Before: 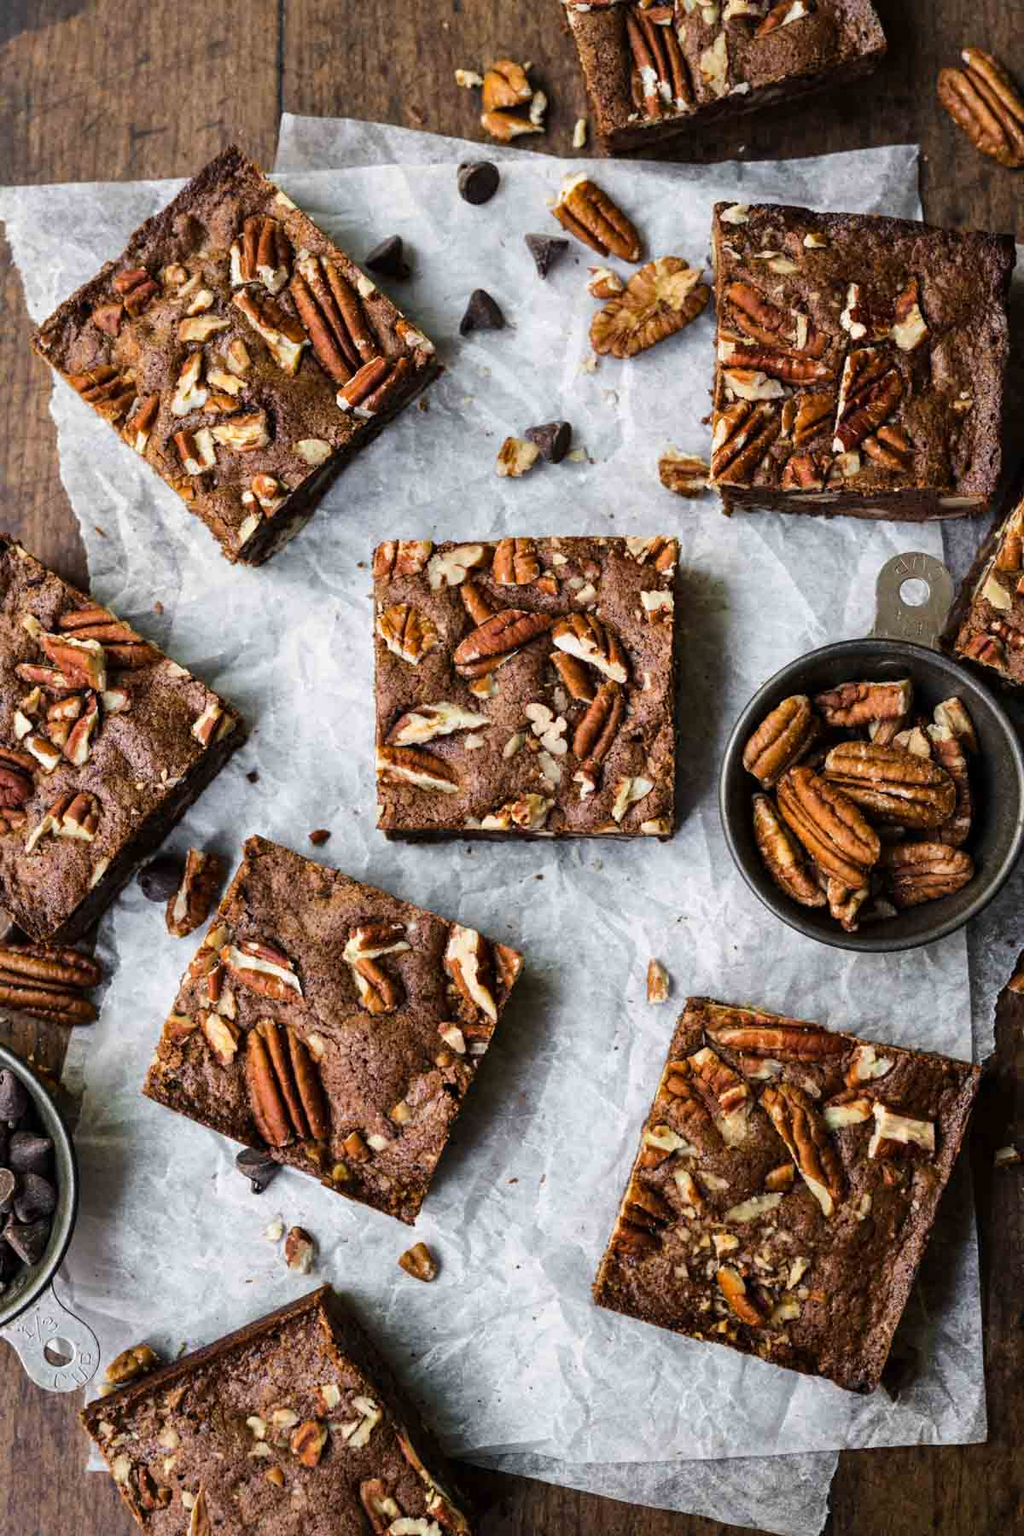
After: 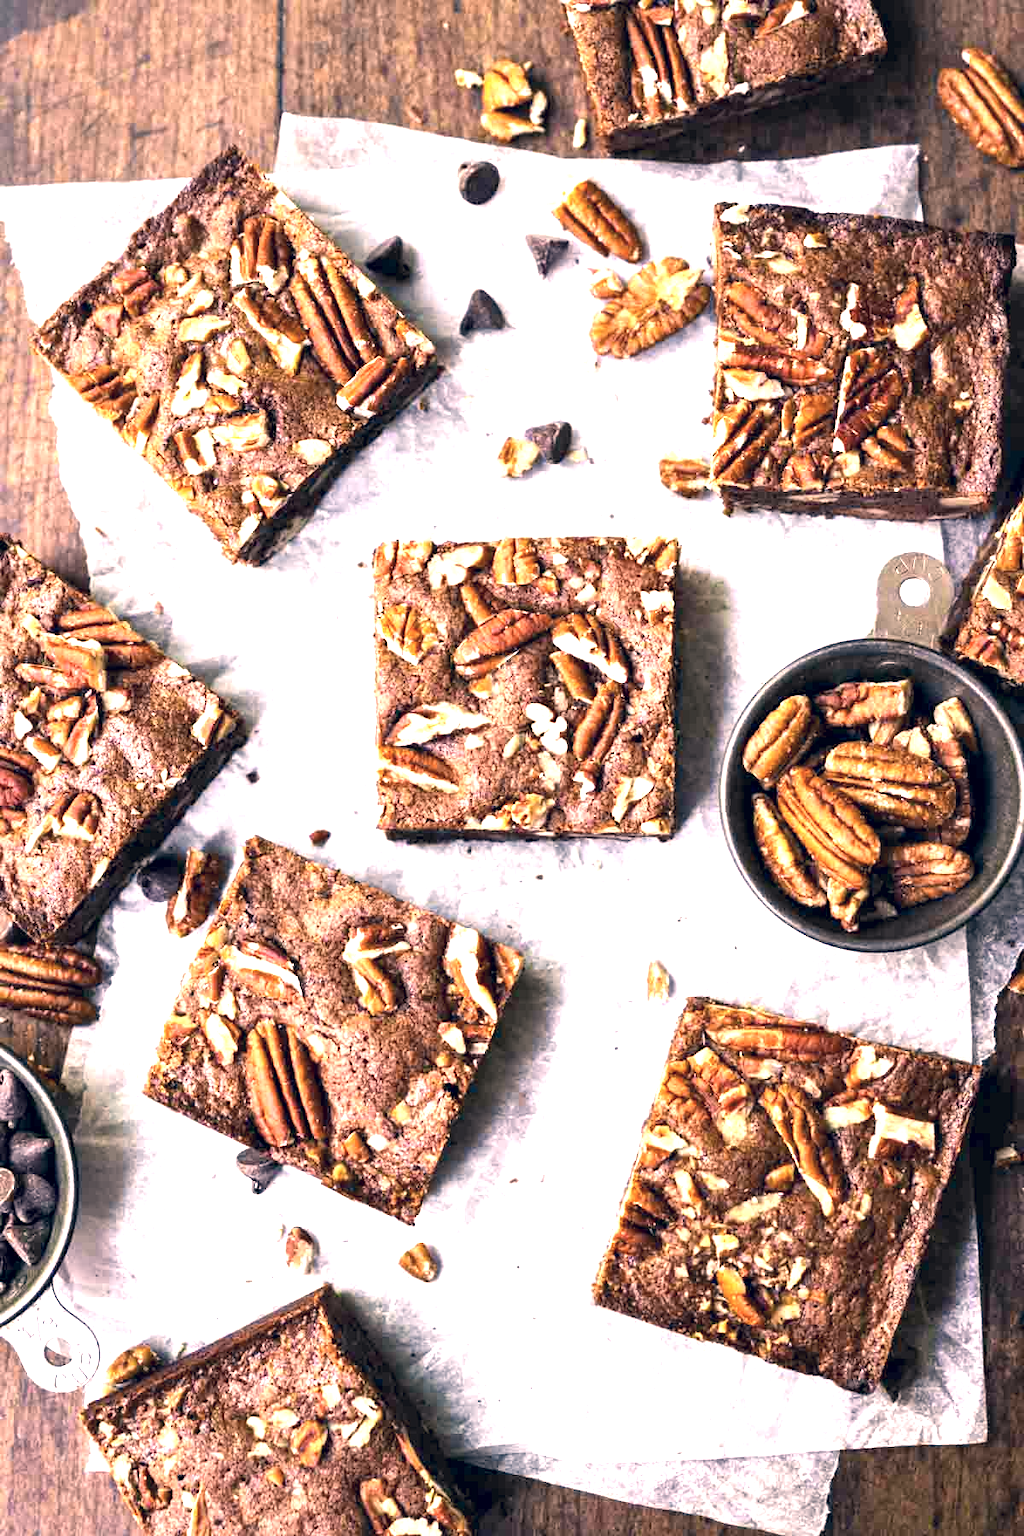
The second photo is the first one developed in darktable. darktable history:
color correction: highlights a* 14.36, highlights b* 6.16, shadows a* -5.8, shadows b* -15.98, saturation 0.849
exposure: black level correction 0.001, exposure 1.642 EV, compensate highlight preservation false
